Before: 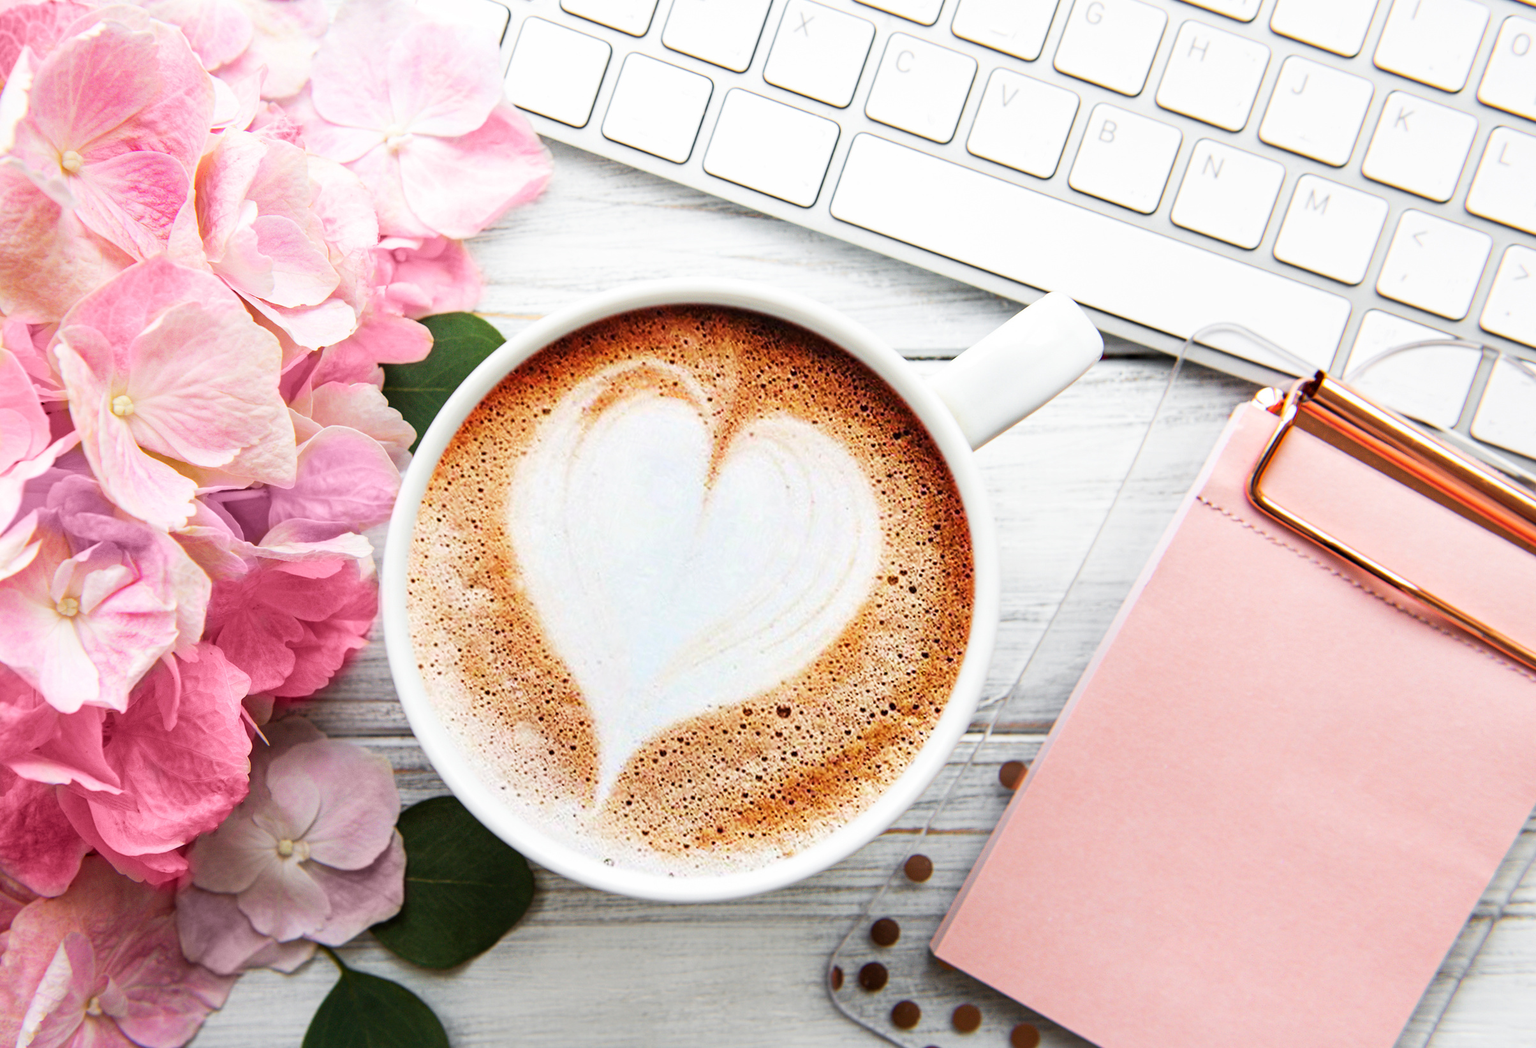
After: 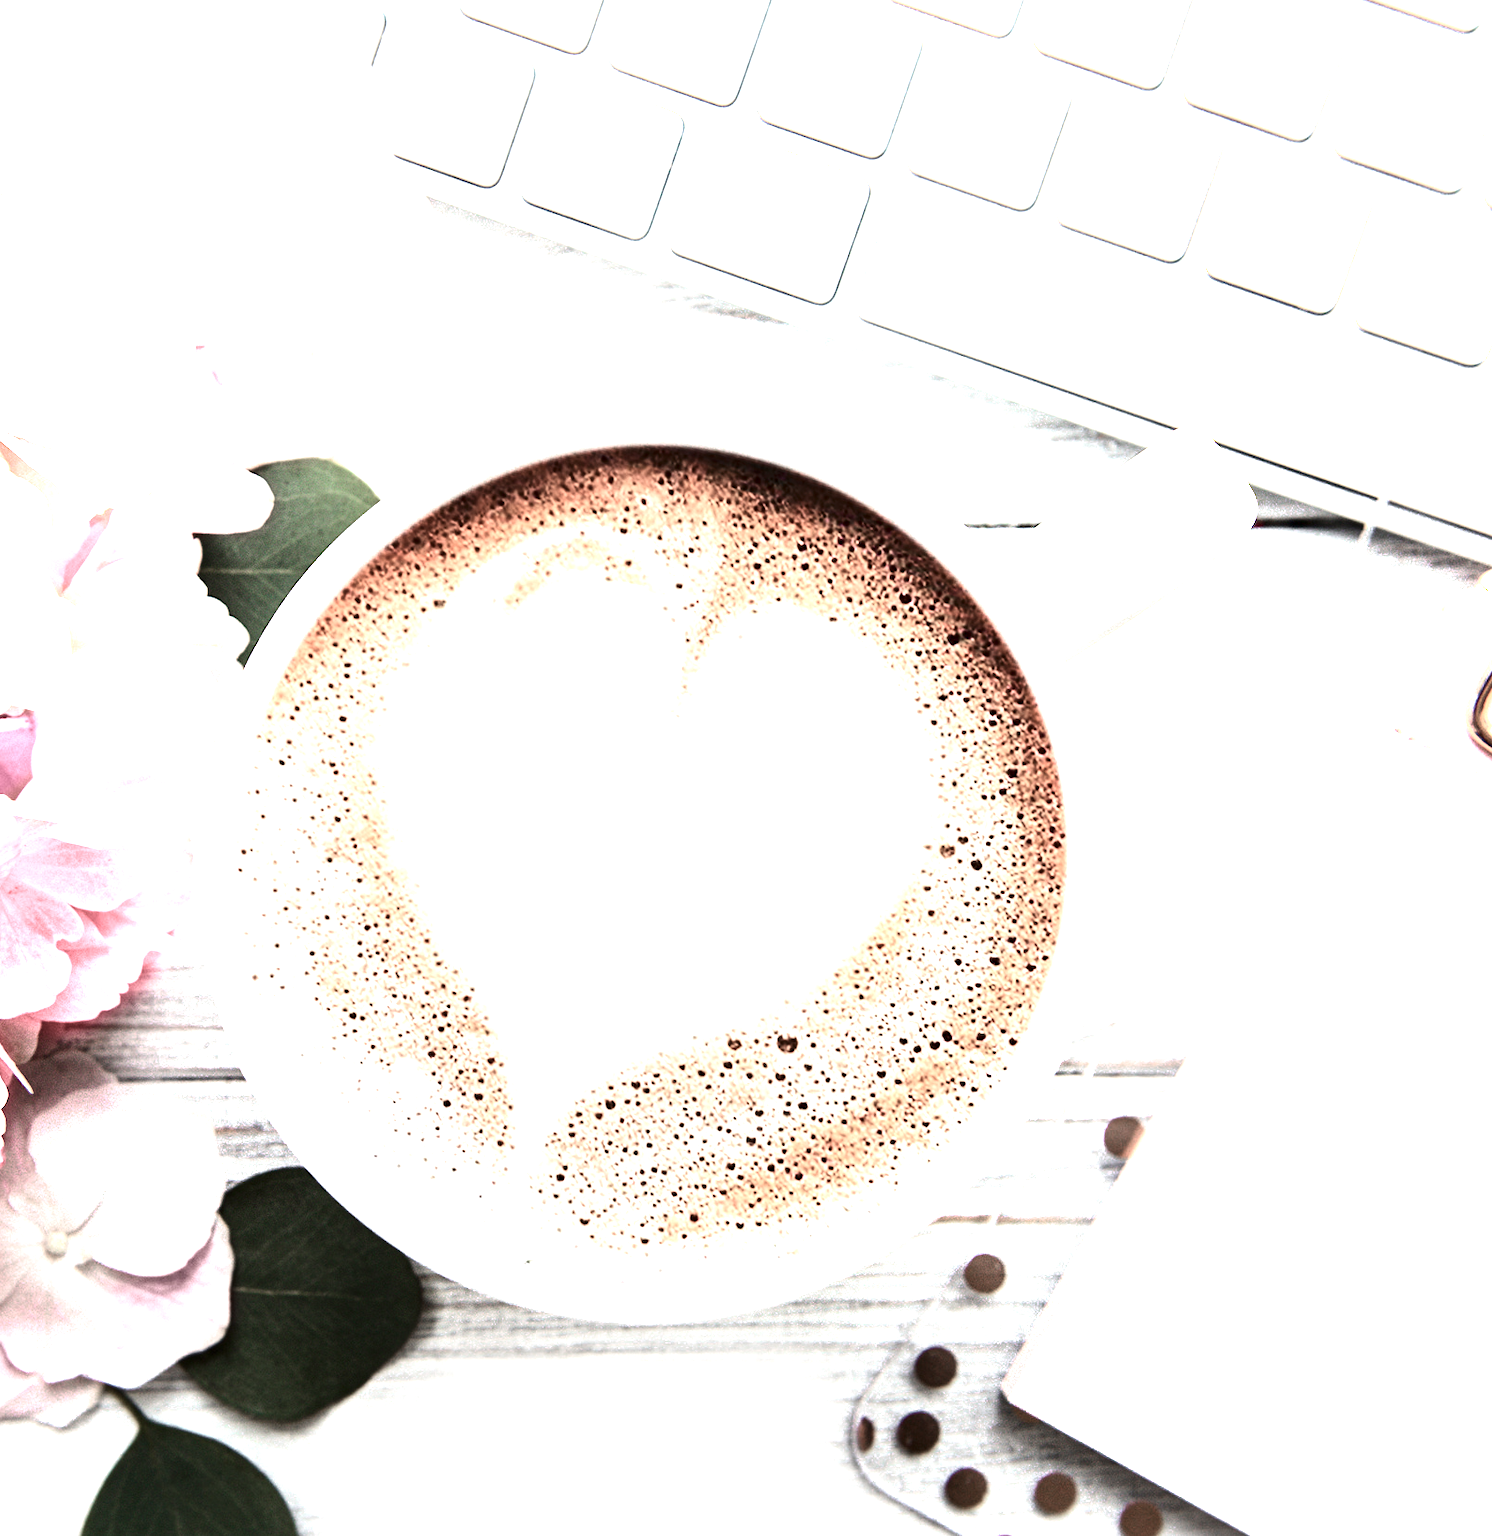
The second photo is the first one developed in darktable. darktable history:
contrast brightness saturation: contrast 0.212, brightness -0.106, saturation 0.212
crop and rotate: left 16.106%, right 17.575%
color zones: curves: ch0 [(0, 0.613) (0.01, 0.613) (0.245, 0.448) (0.498, 0.529) (0.642, 0.665) (0.879, 0.777) (0.99, 0.613)]; ch1 [(0, 0.272) (0.219, 0.127) (0.724, 0.346)]
exposure: black level correction 0, exposure 1.629 EV, compensate highlight preservation false
